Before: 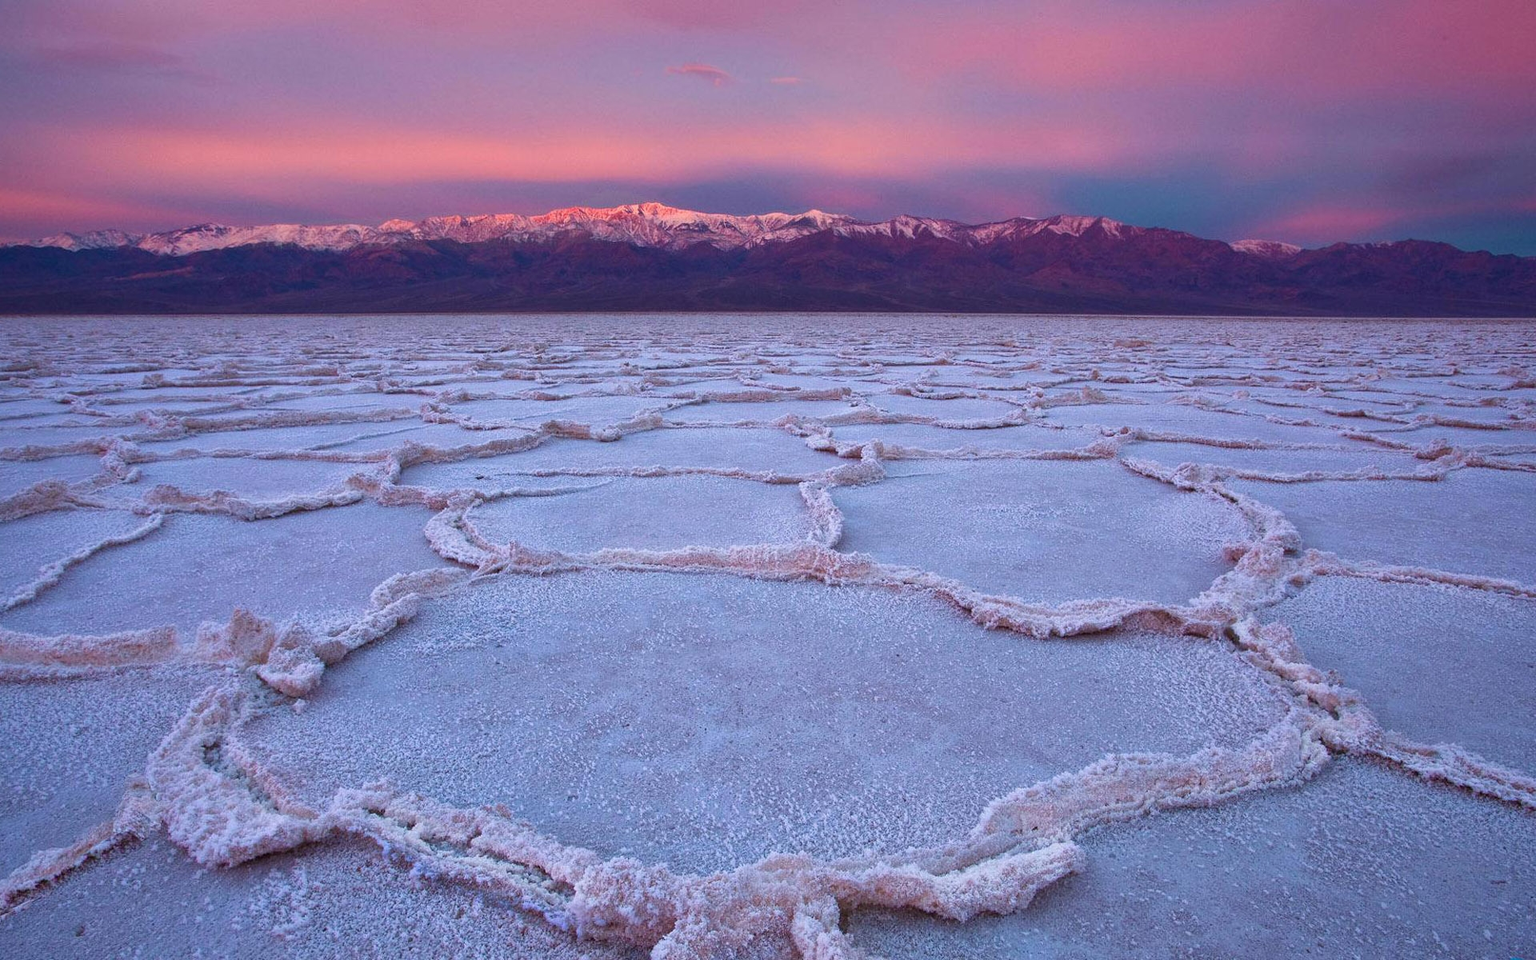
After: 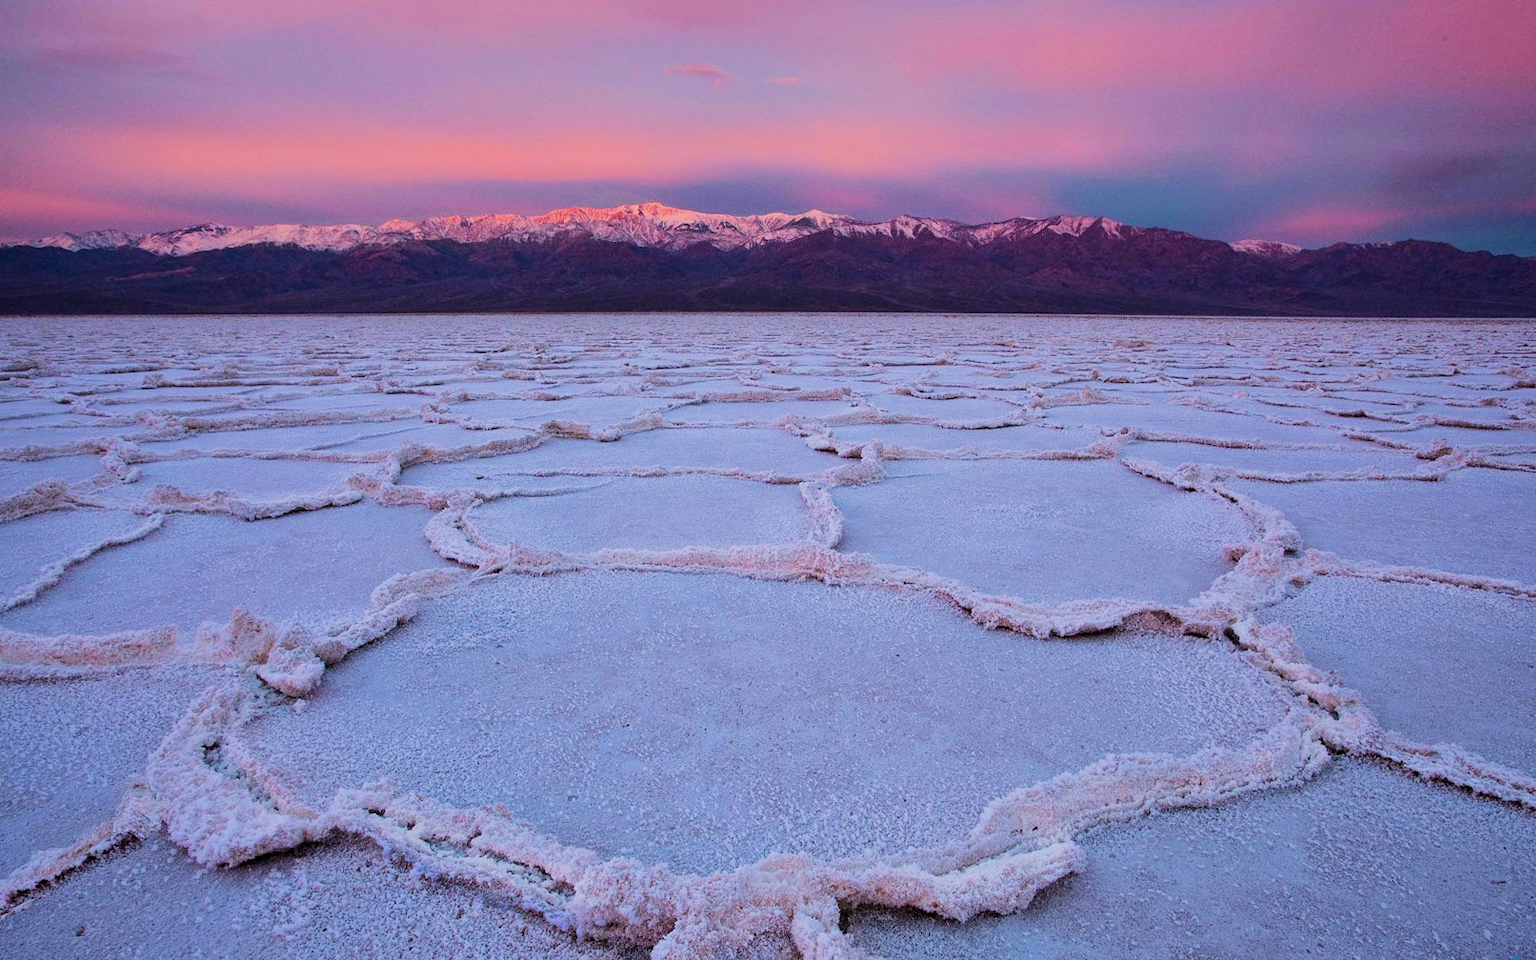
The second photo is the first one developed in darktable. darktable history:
tone equalizer: -8 EV -0.75 EV, -7 EV -0.7 EV, -6 EV -0.6 EV, -5 EV -0.4 EV, -3 EV 0.4 EV, -2 EV 0.6 EV, -1 EV 0.7 EV, +0 EV 0.75 EV, edges refinement/feathering 500, mask exposure compensation -1.57 EV, preserve details no
filmic rgb: black relative exposure -6.15 EV, white relative exposure 6.96 EV, hardness 2.23, color science v6 (2022)
